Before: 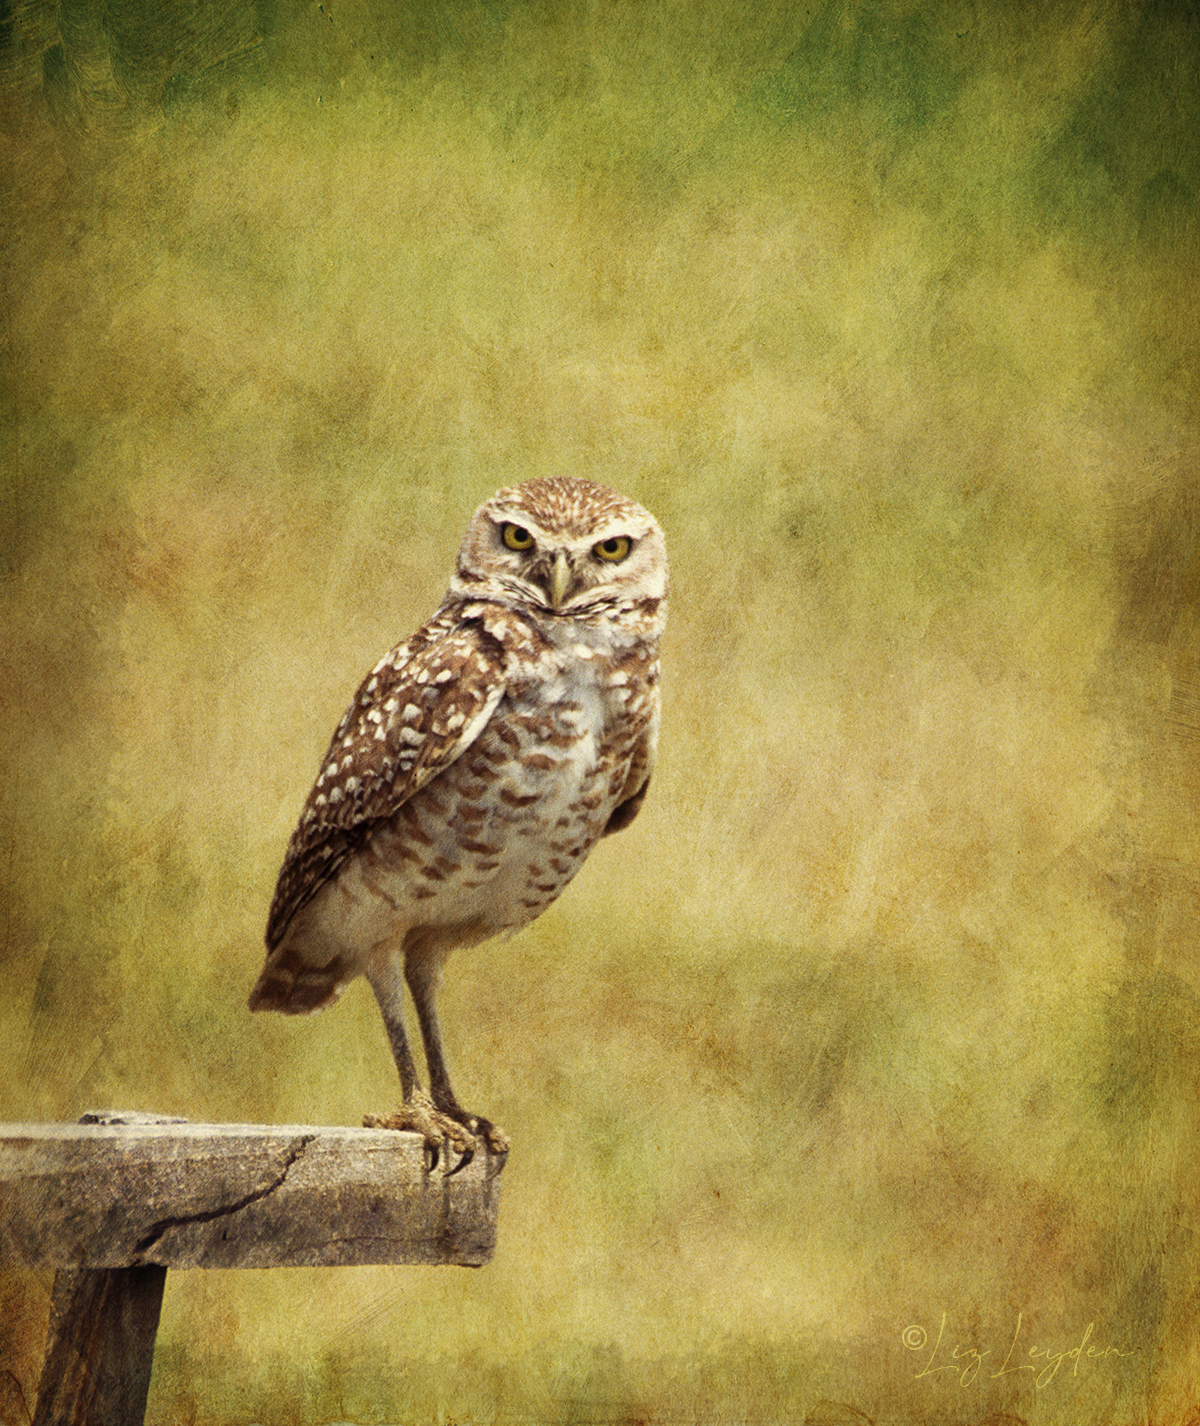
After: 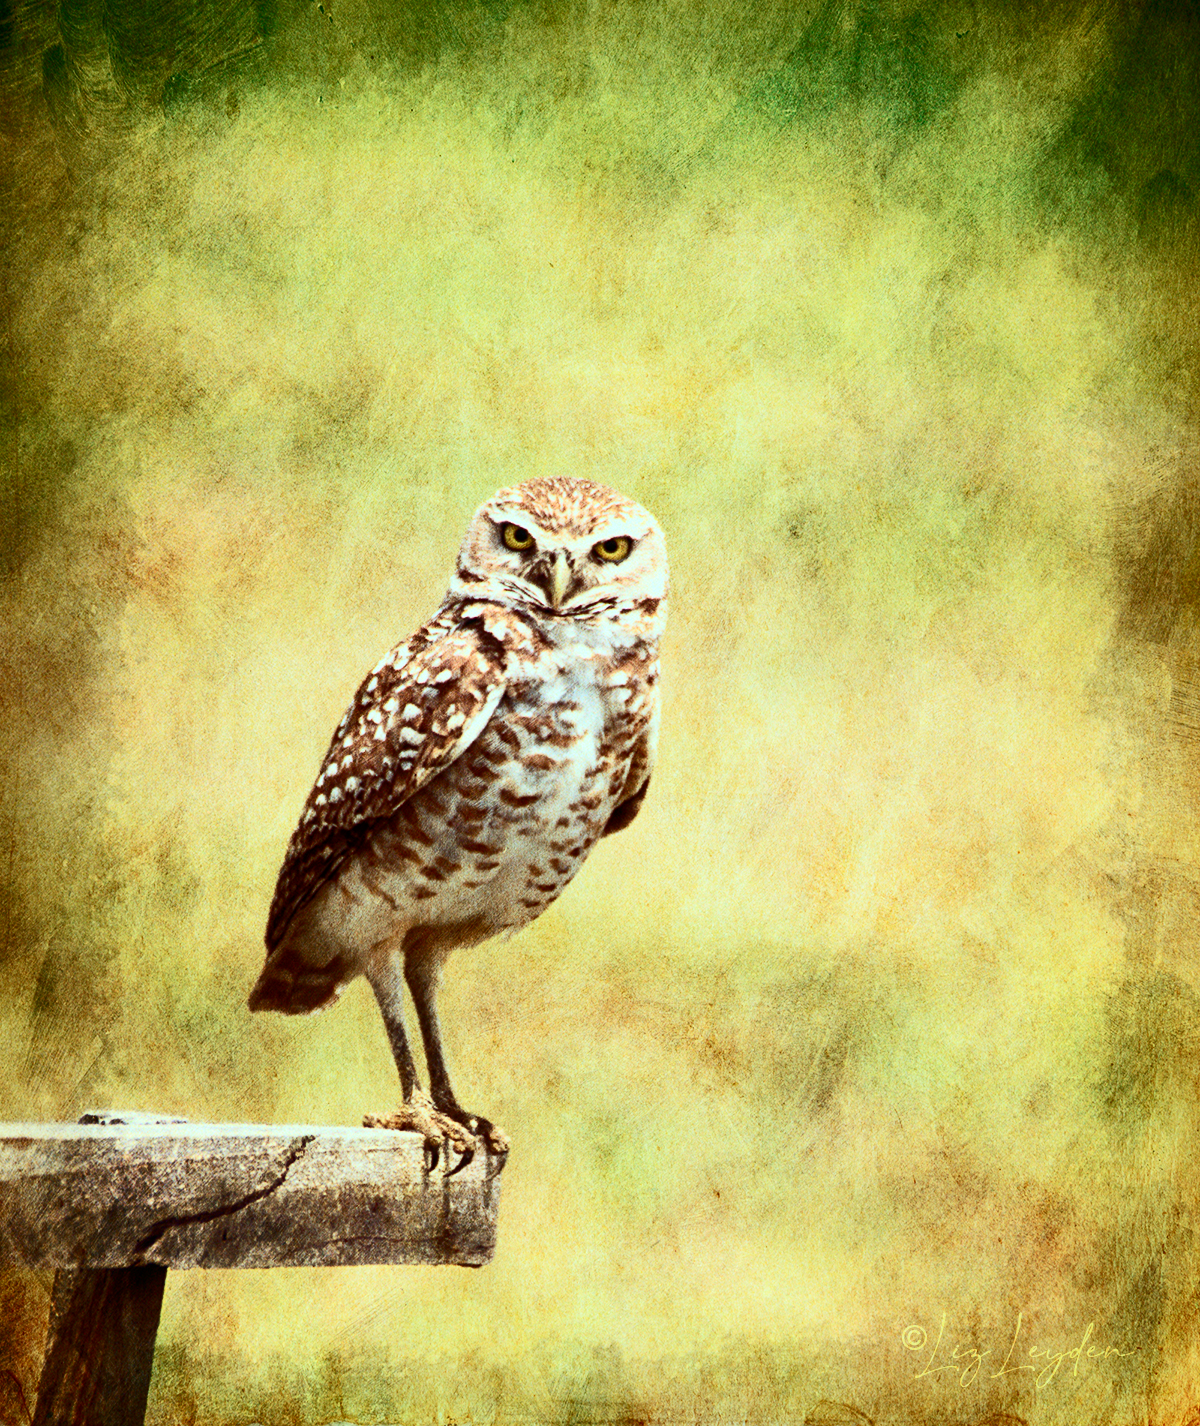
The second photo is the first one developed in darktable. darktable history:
contrast brightness saturation: contrast 0.4, brightness 0.1, saturation 0.21
color correction: highlights a* -11.71, highlights b* -15.58
